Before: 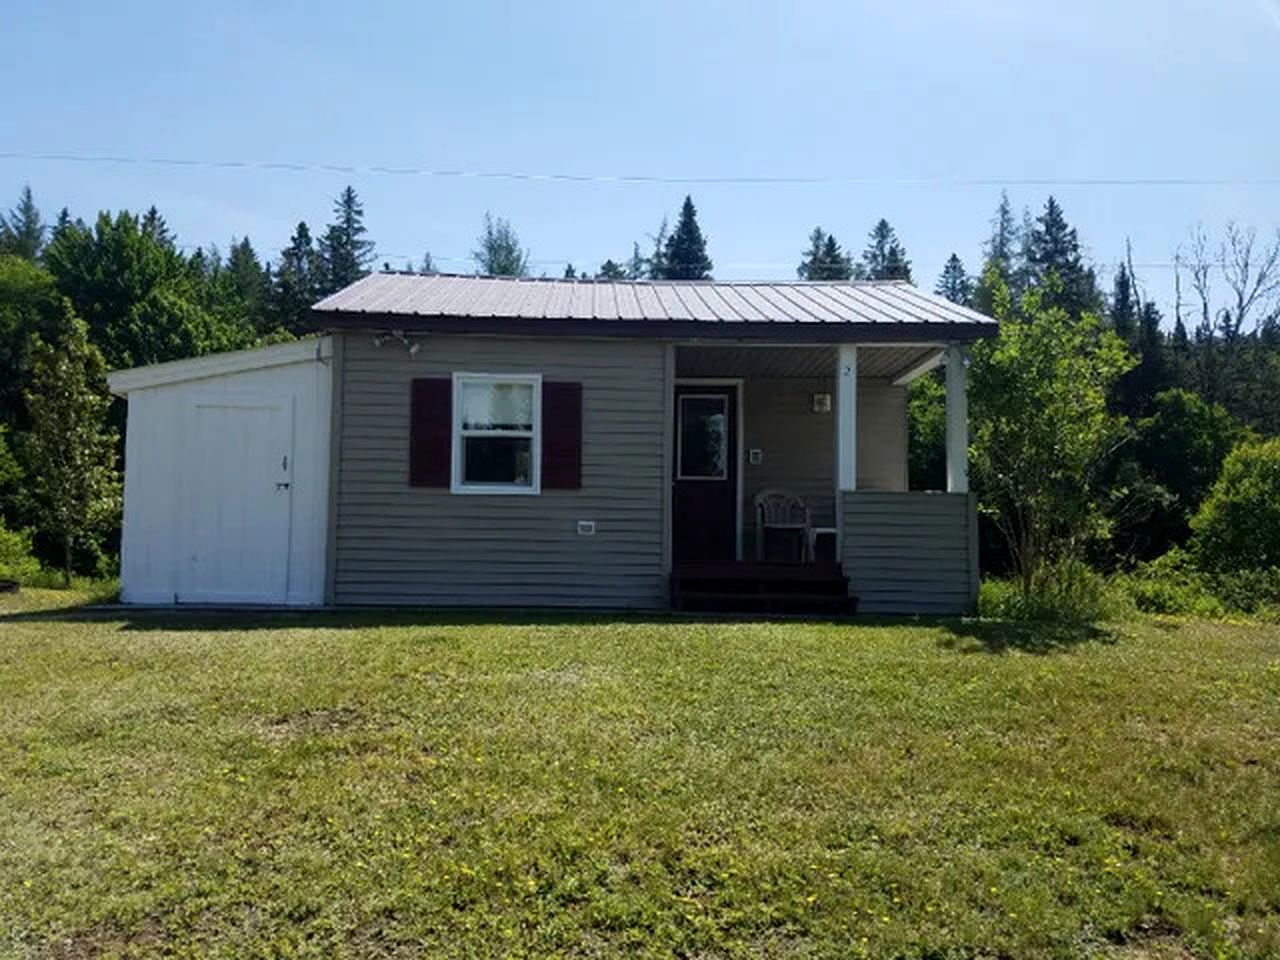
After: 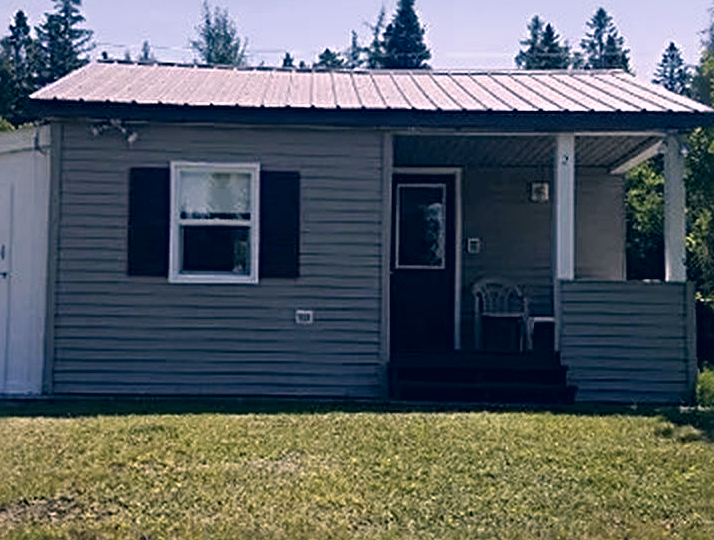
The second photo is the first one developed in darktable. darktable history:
shadows and highlights: radius 107.54, shadows 23.73, highlights -58.93, low approximation 0.01, soften with gaussian
color correction: highlights a* 14.48, highlights b* 5.63, shadows a* -5.16, shadows b* -15.96, saturation 0.873
crop and rotate: left 22.039%, top 22.07%, right 22.165%, bottom 21.656%
sharpen: radius 3.956
